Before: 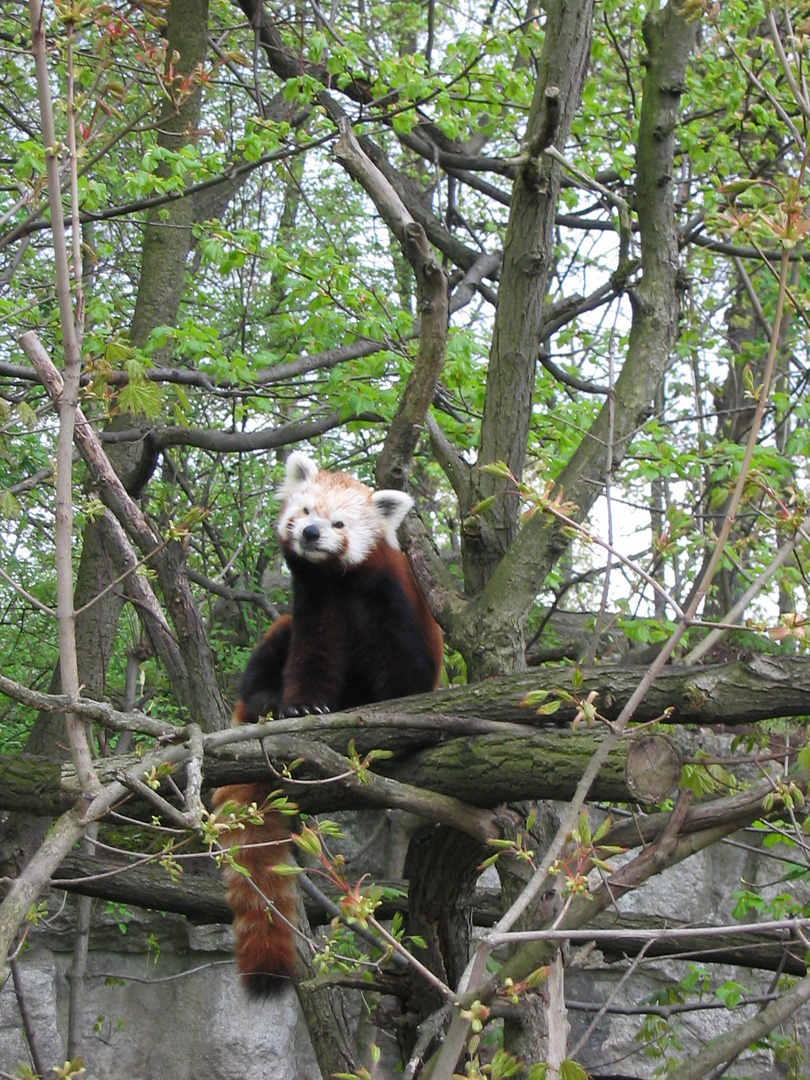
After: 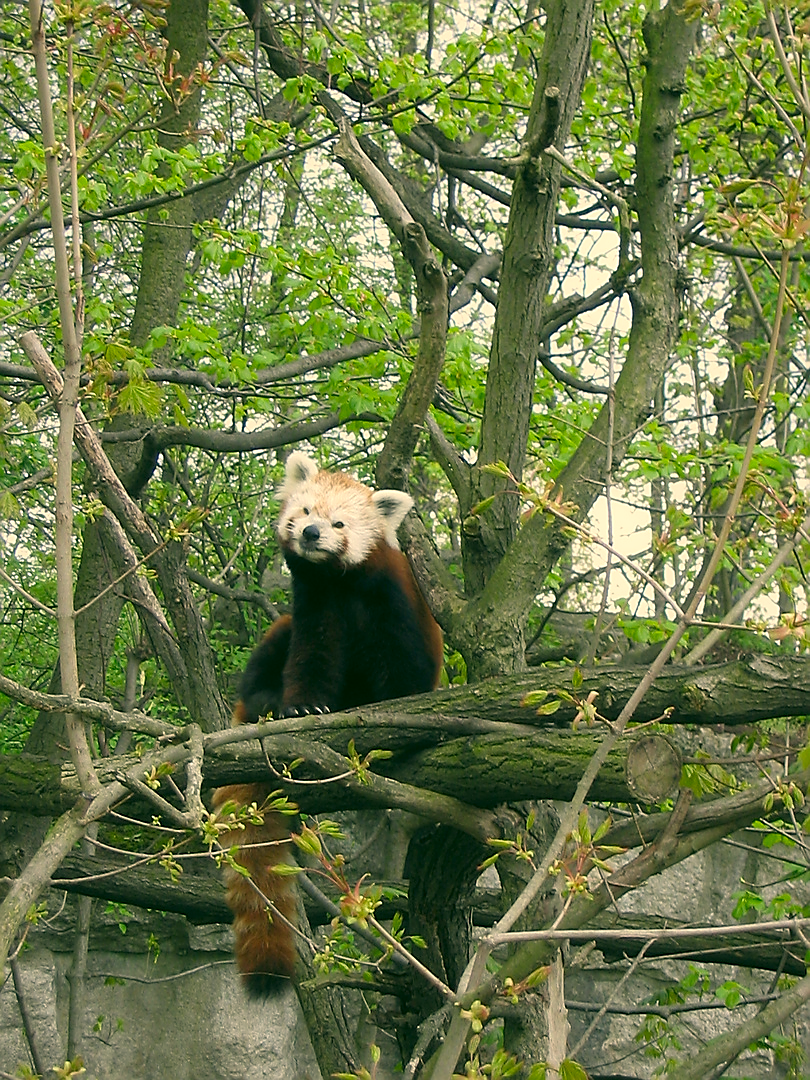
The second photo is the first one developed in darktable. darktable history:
sharpen: radius 1.382, amount 1.26, threshold 0.804
color correction: highlights a* 5.01, highlights b* 23.75, shadows a* -15.64, shadows b* 4
contrast equalizer: y [[0.5, 0.501, 0.532, 0.538, 0.54, 0.541], [0.5 ×6], [0.5 ×6], [0 ×6], [0 ×6]], mix -0.999
